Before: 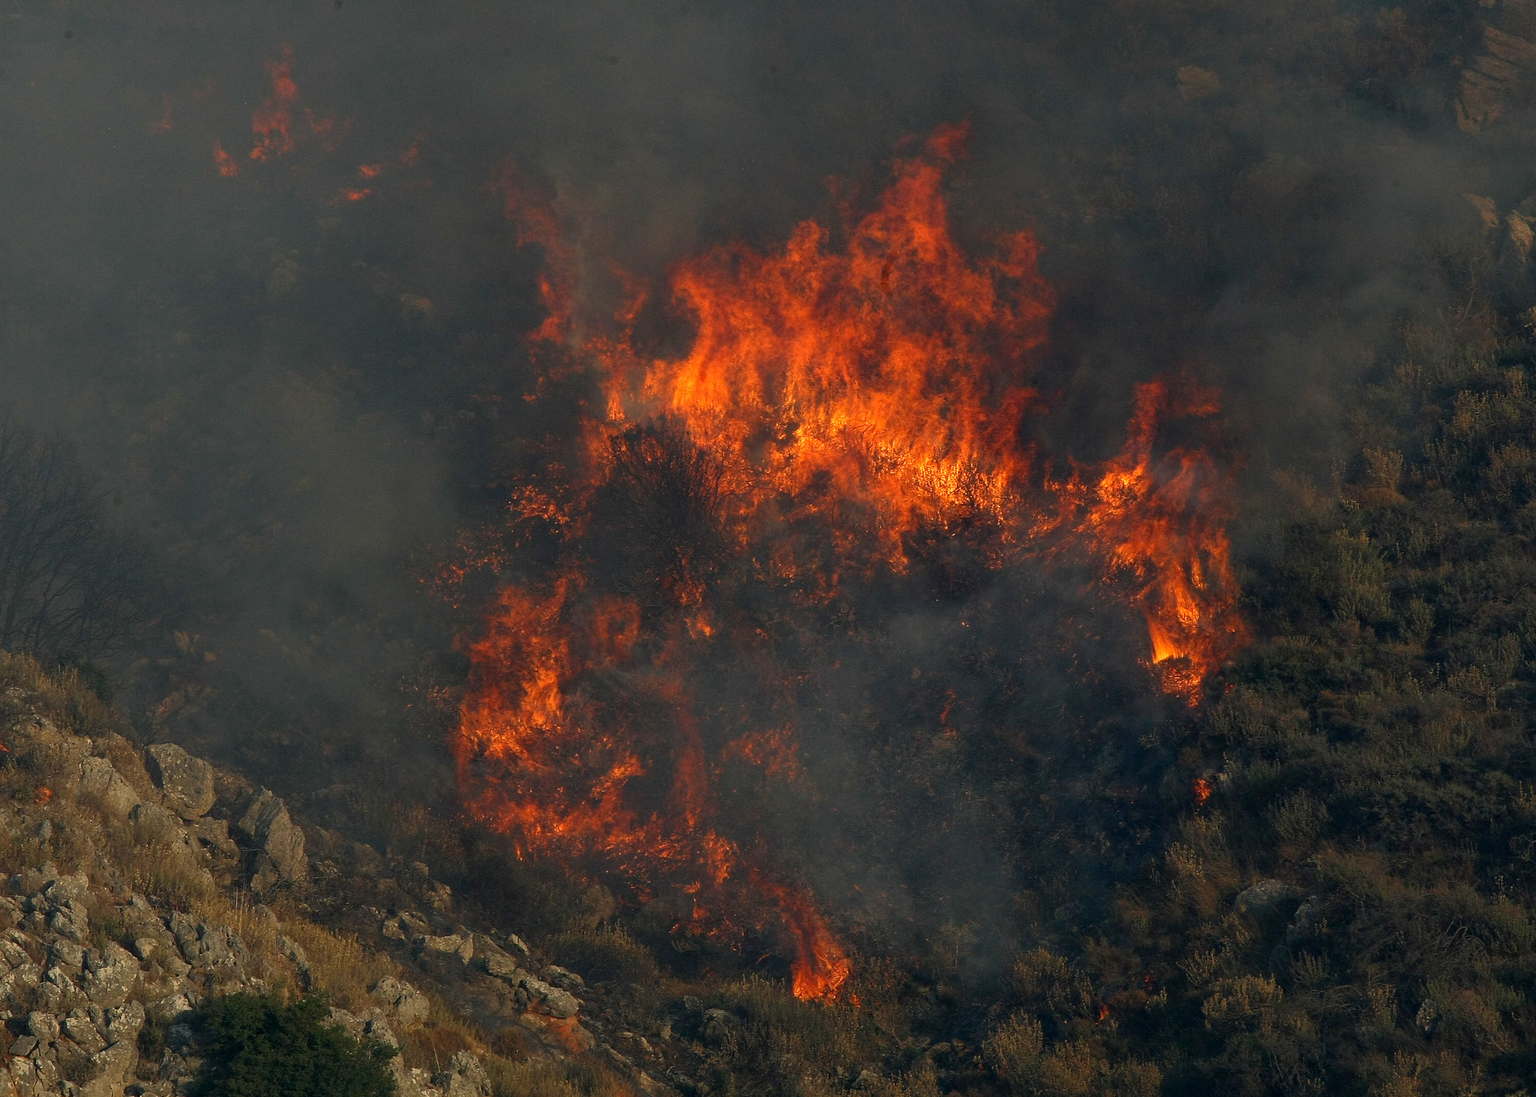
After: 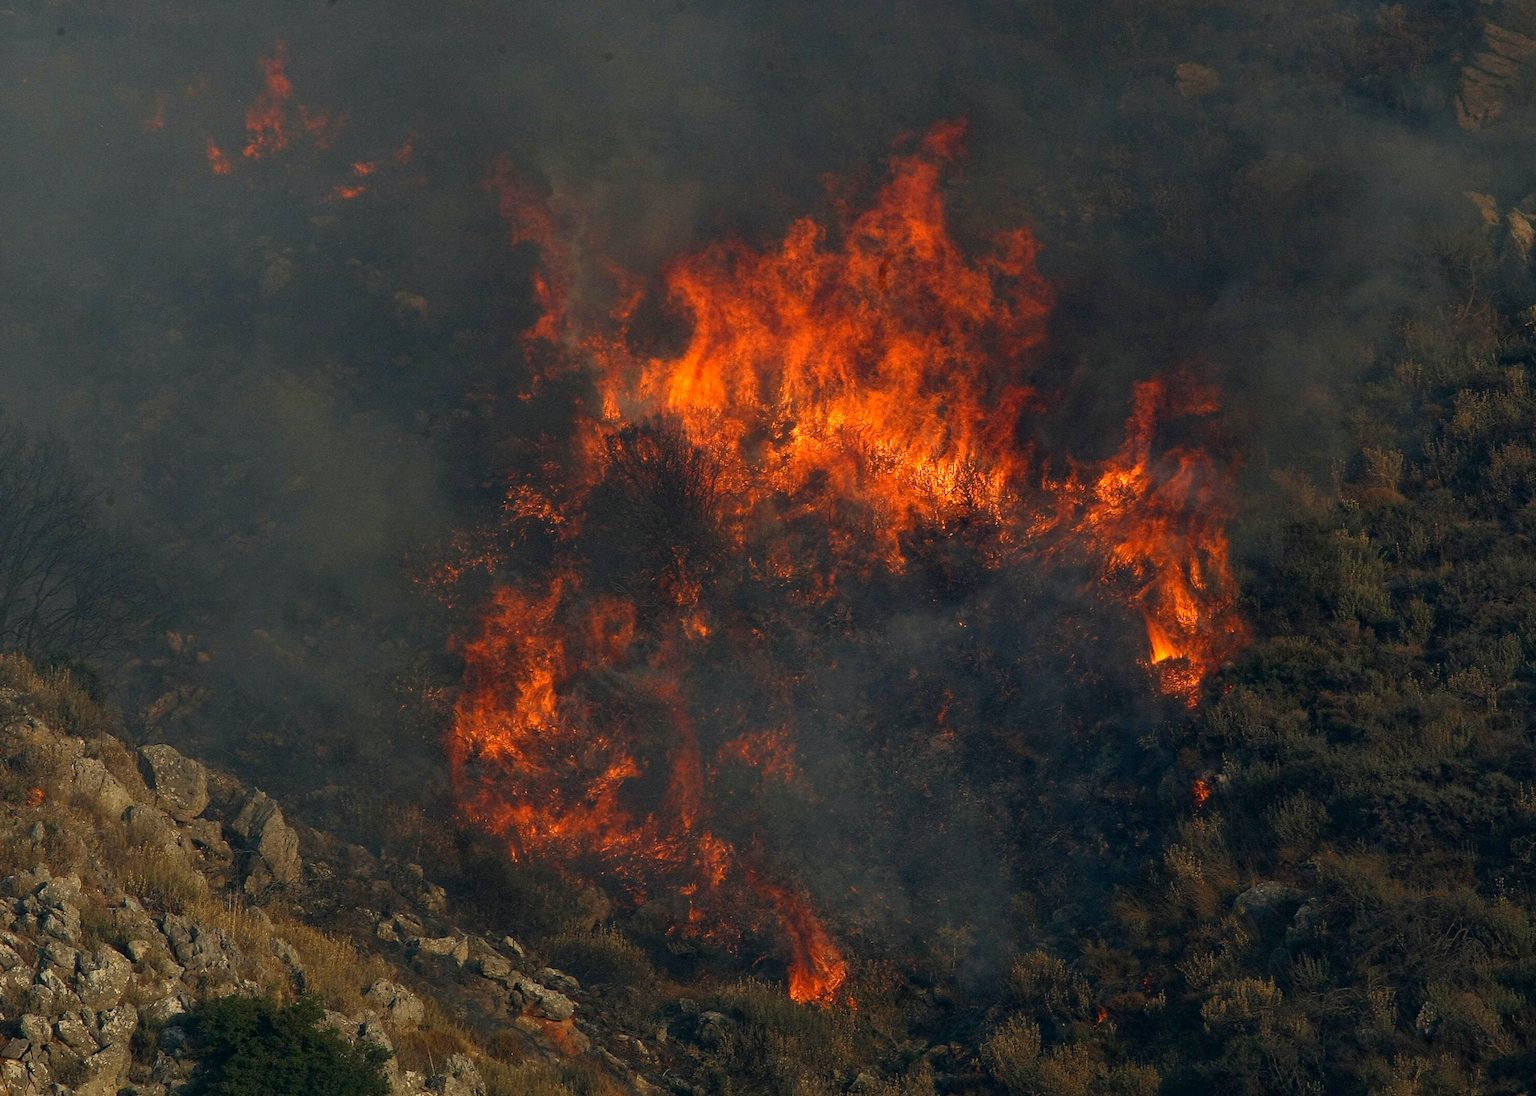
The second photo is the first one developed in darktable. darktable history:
haze removal: strength 0.279, distance 0.246, compatibility mode true, adaptive false
crop and rotate: left 0.526%, top 0.369%, bottom 0.28%
